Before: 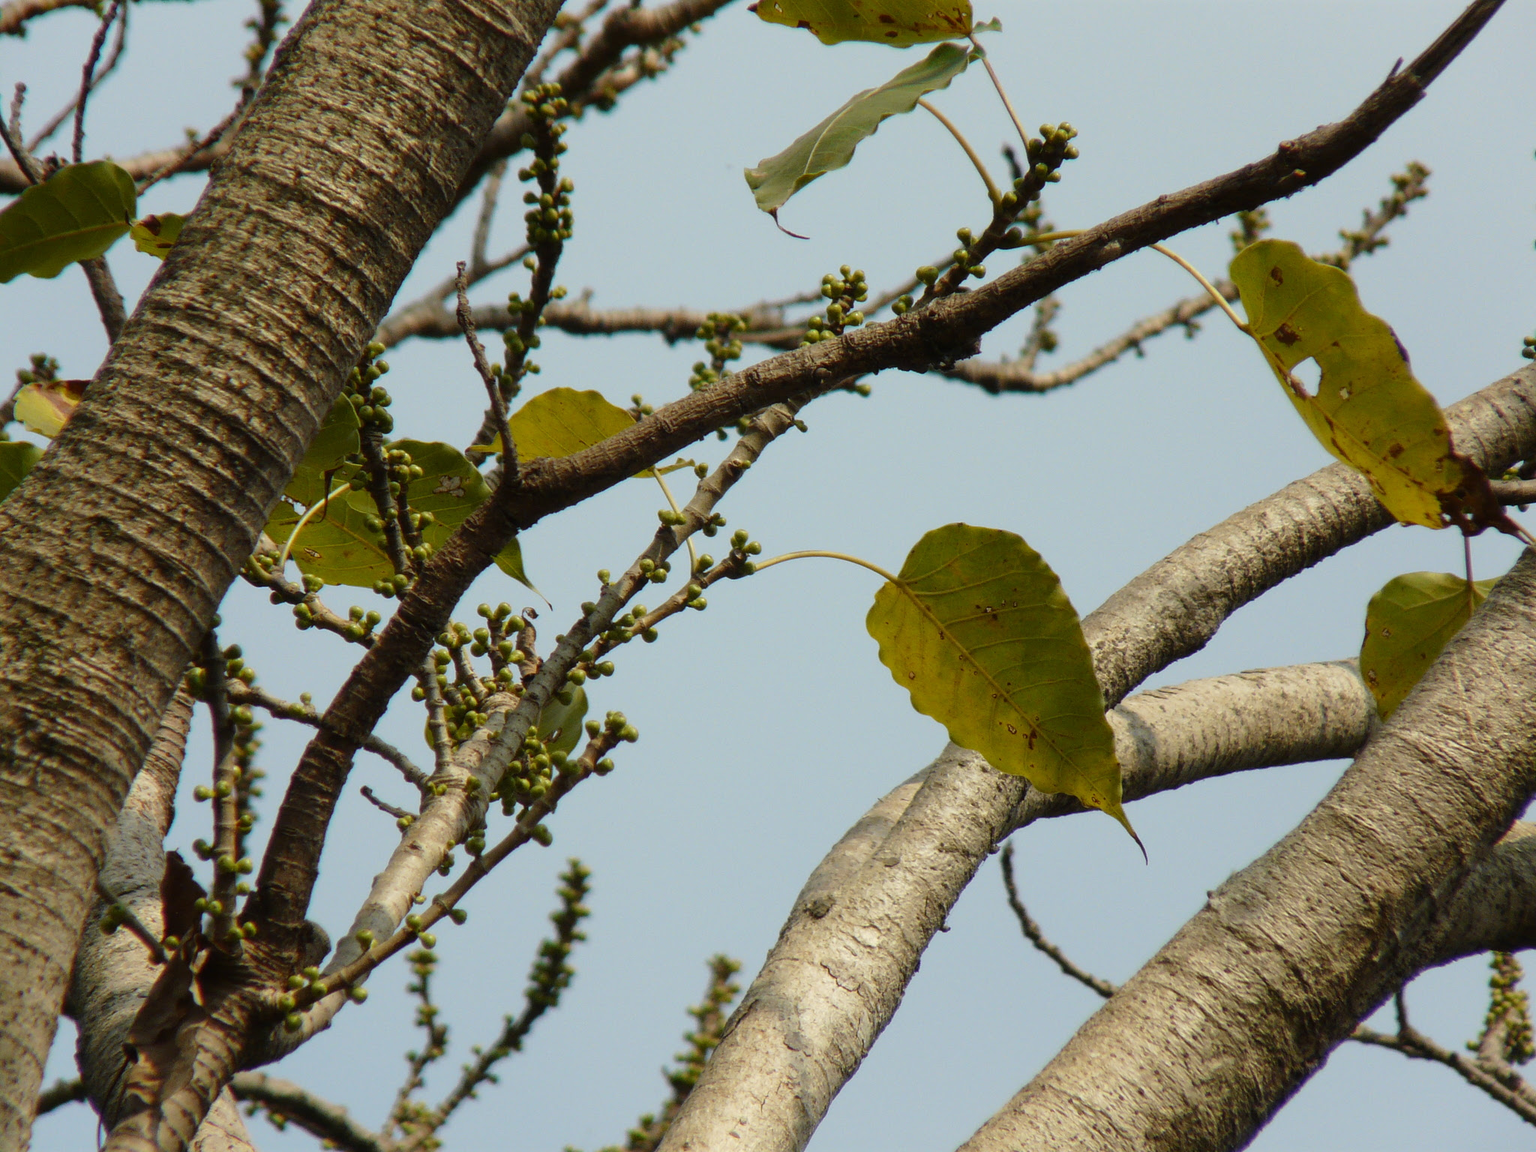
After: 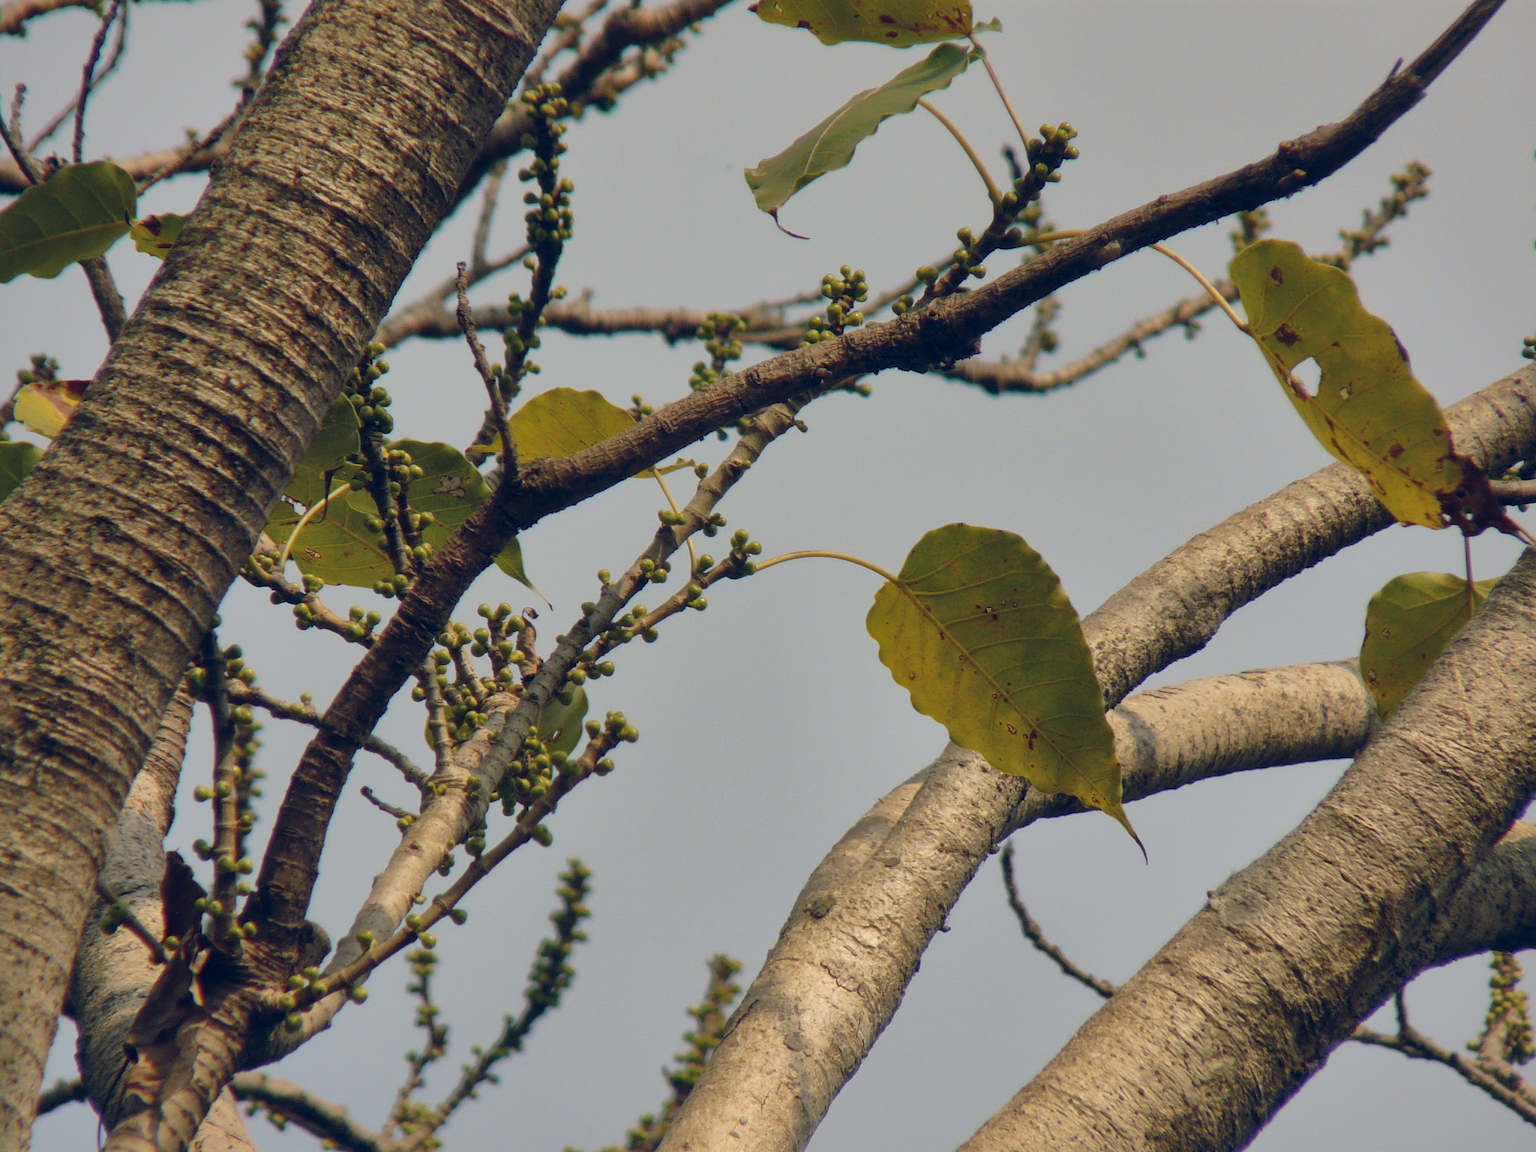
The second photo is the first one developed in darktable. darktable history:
color balance rgb: shadows lift › hue 87.51°, highlights gain › chroma 3.21%, highlights gain › hue 55.1°, global offset › chroma 0.15%, global offset › hue 253.66°, linear chroma grading › global chroma 0.5%
shadows and highlights: shadows 40, highlights -60
